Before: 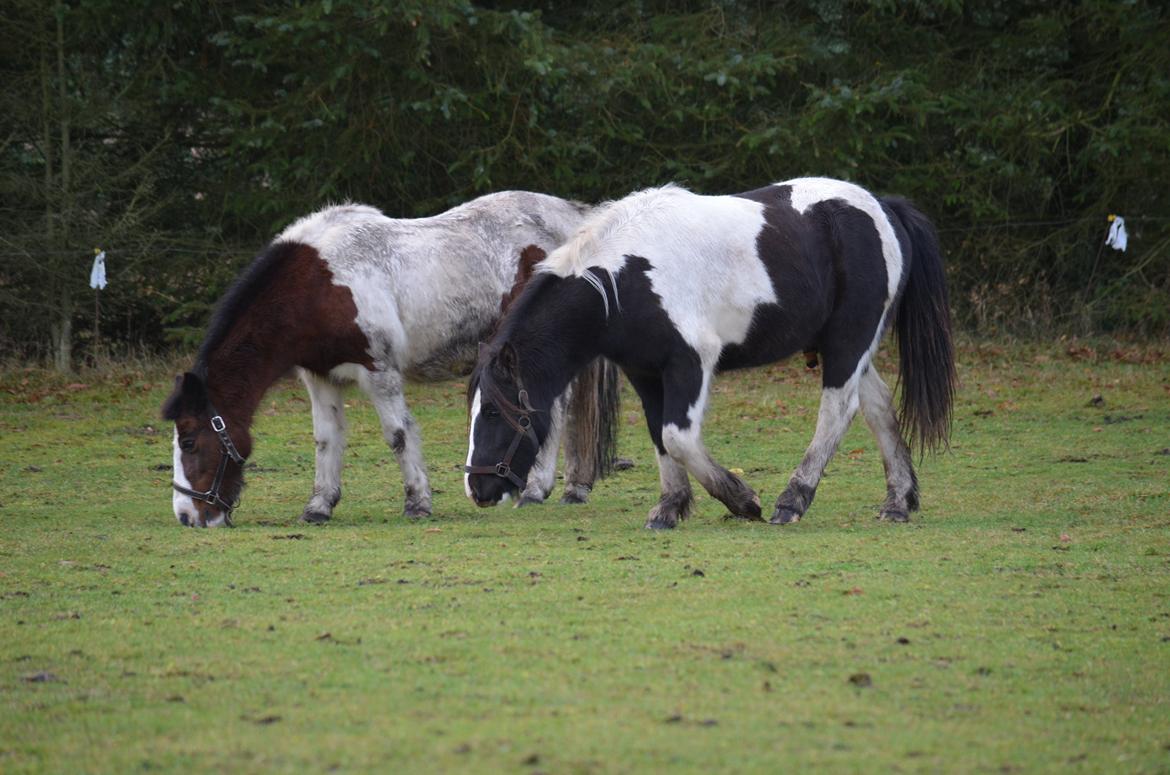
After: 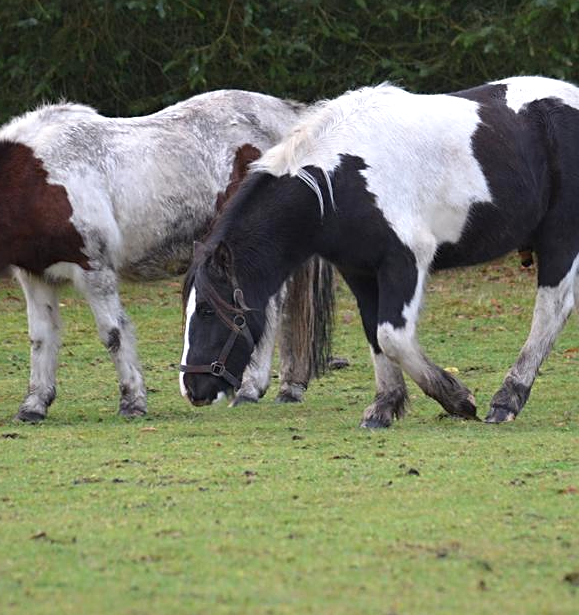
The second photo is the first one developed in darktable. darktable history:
sharpen: radius 2.493, amount 0.337
crop and rotate: angle 0.025°, left 24.397%, top 13.154%, right 26.06%, bottom 7.432%
exposure: exposure 0.261 EV, compensate highlight preservation false
